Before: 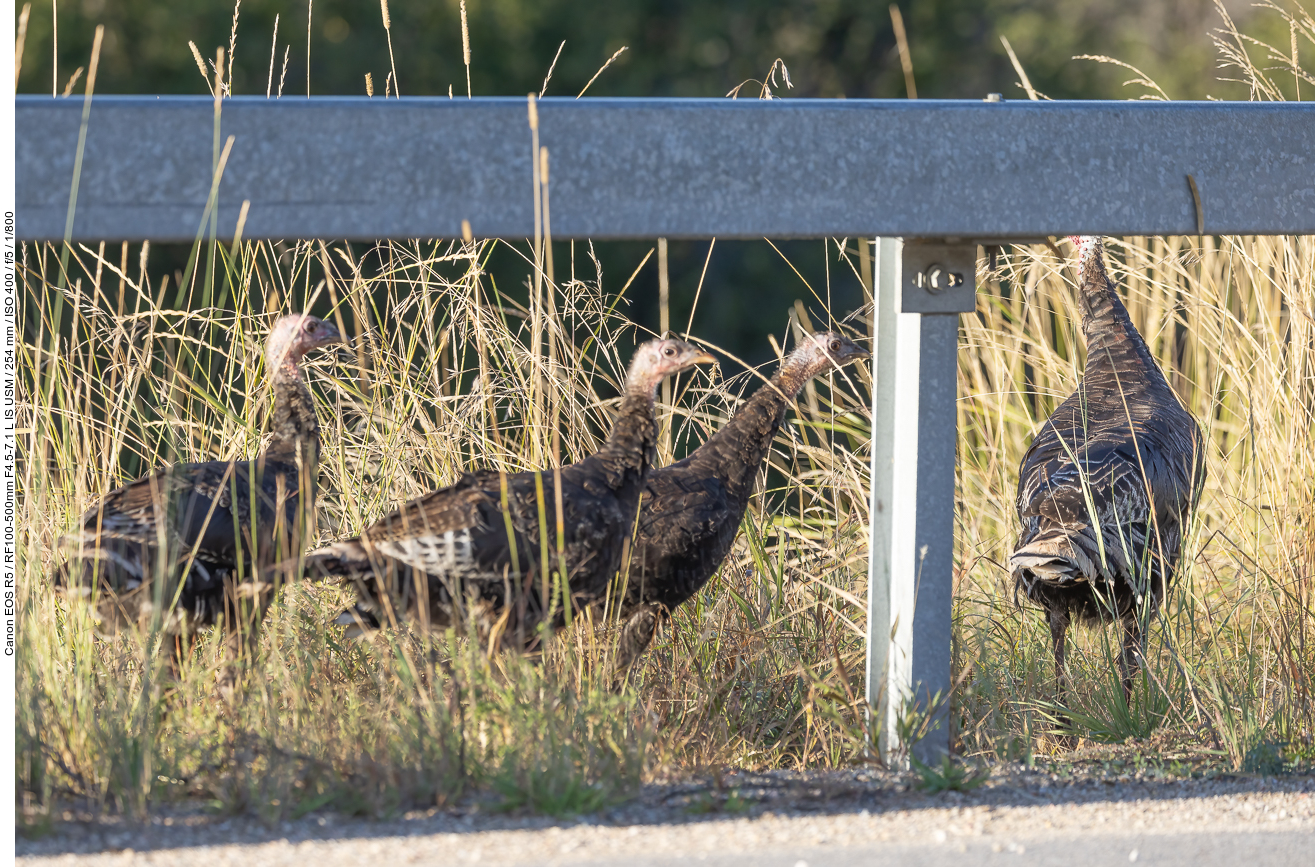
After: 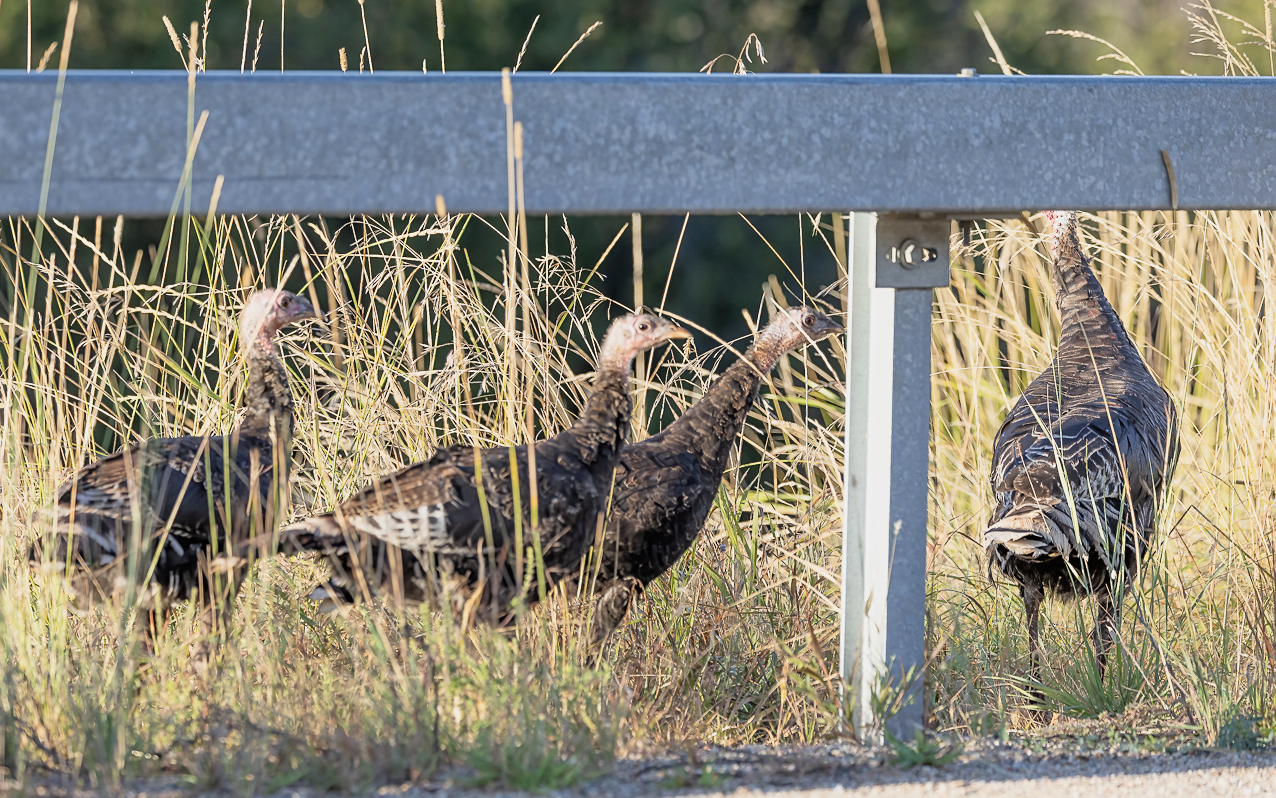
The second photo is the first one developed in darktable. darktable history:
filmic rgb: black relative exposure -7.96 EV, white relative exposure 3.87 EV, hardness 4.28
sharpen: amount 0.204
crop: left 2.016%, top 2.922%, right 0.923%, bottom 4.933%
exposure: black level correction 0.001, exposure 0.499 EV, compensate highlight preservation false
